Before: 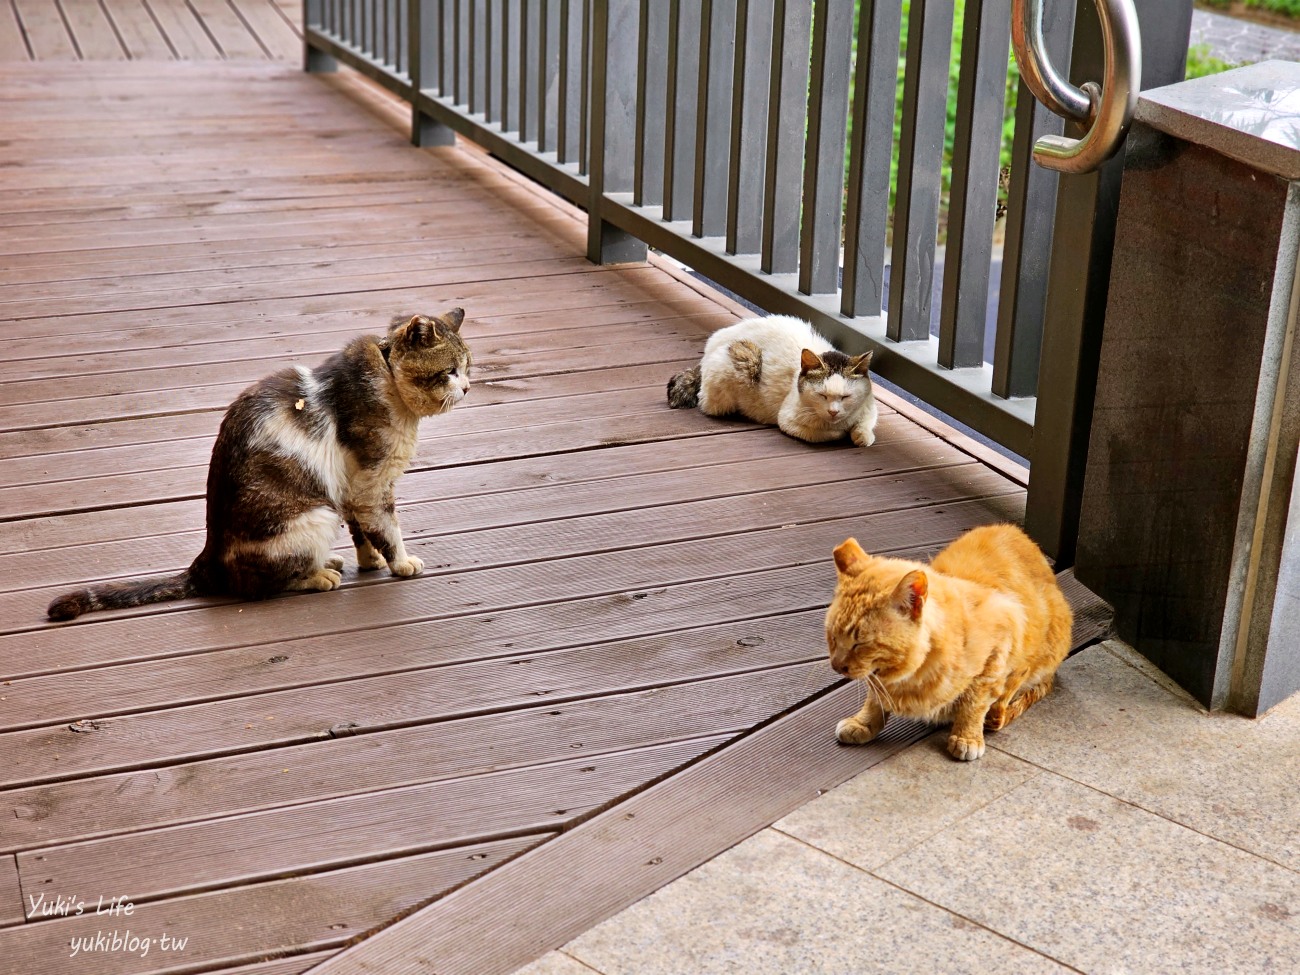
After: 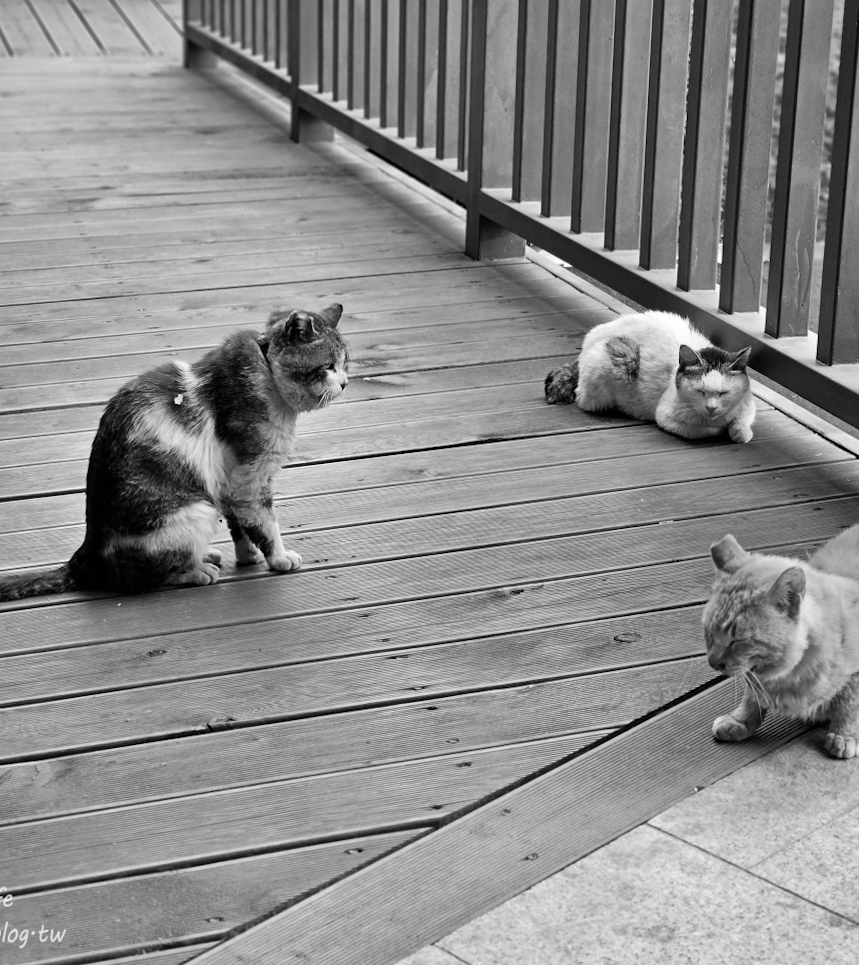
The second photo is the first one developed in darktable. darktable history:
color calibration: output gray [0.28, 0.41, 0.31, 0], gray › normalize channels true, illuminant same as pipeline (D50), adaptation XYZ, x 0.346, y 0.359, gamut compression 0
crop and rotate: left 8.786%, right 24.548%
white balance: red 0.926, green 1.003, blue 1.133
rotate and perspective: rotation 0.192°, lens shift (horizontal) -0.015, crop left 0.005, crop right 0.996, crop top 0.006, crop bottom 0.99
